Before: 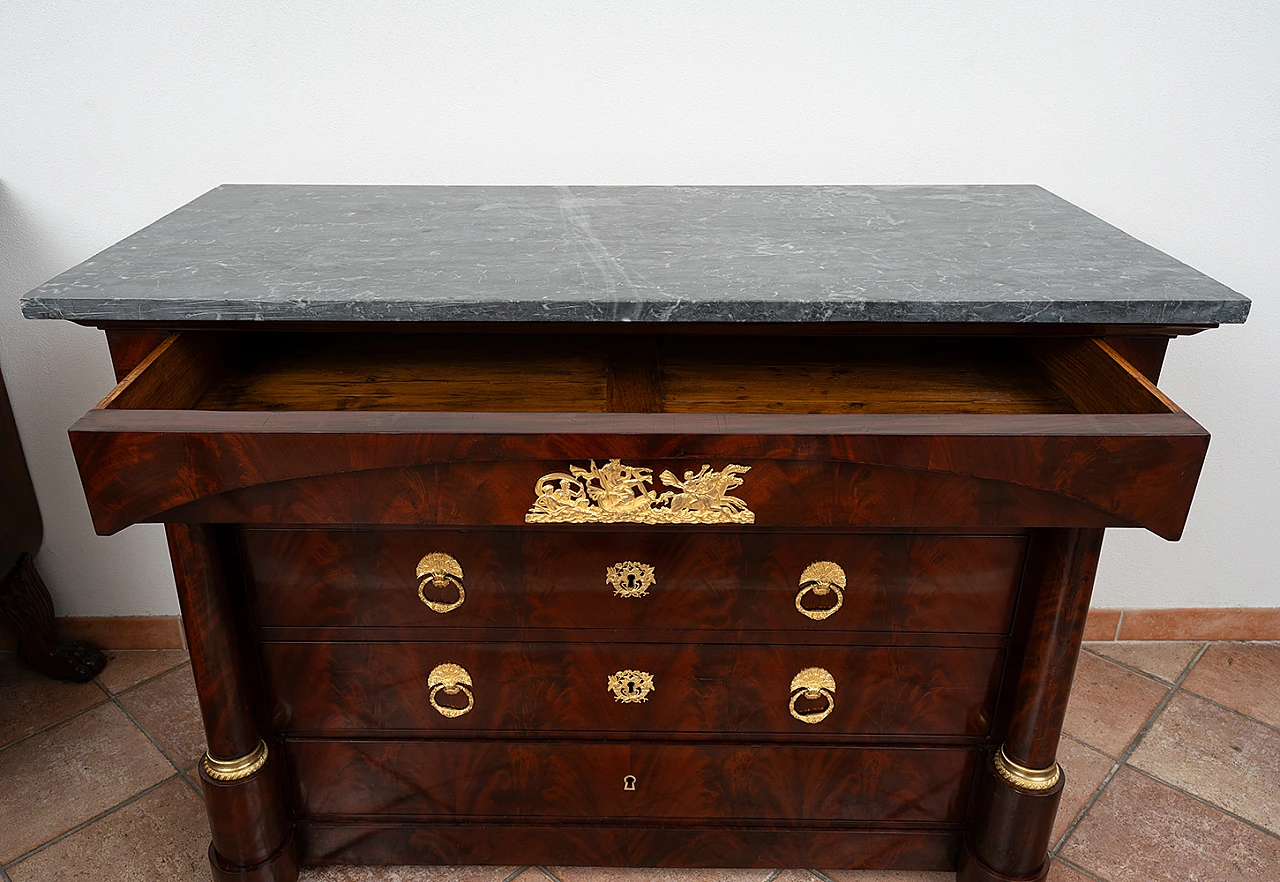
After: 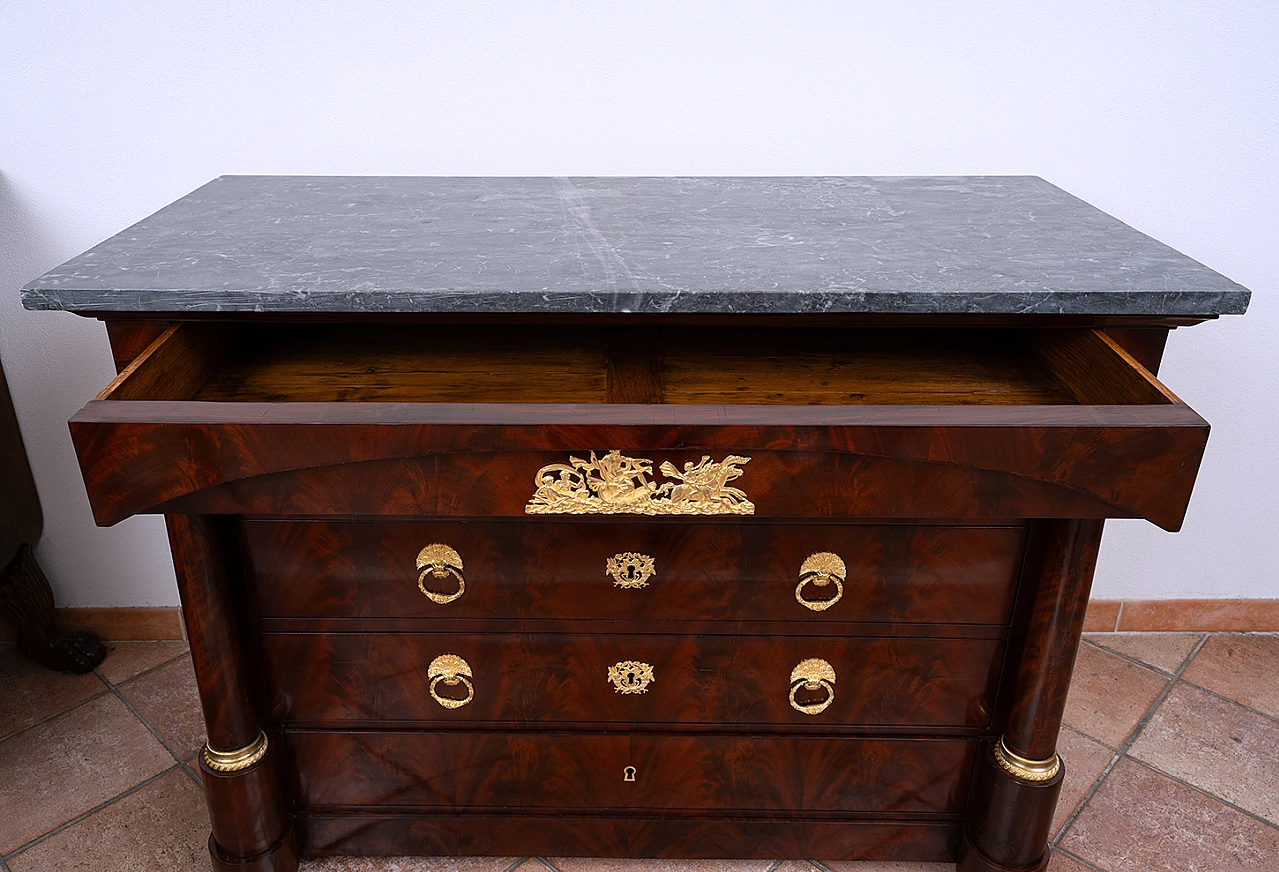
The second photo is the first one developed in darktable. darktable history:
crop: top 1.049%, right 0.001%
white balance: red 1.004, blue 1.096
